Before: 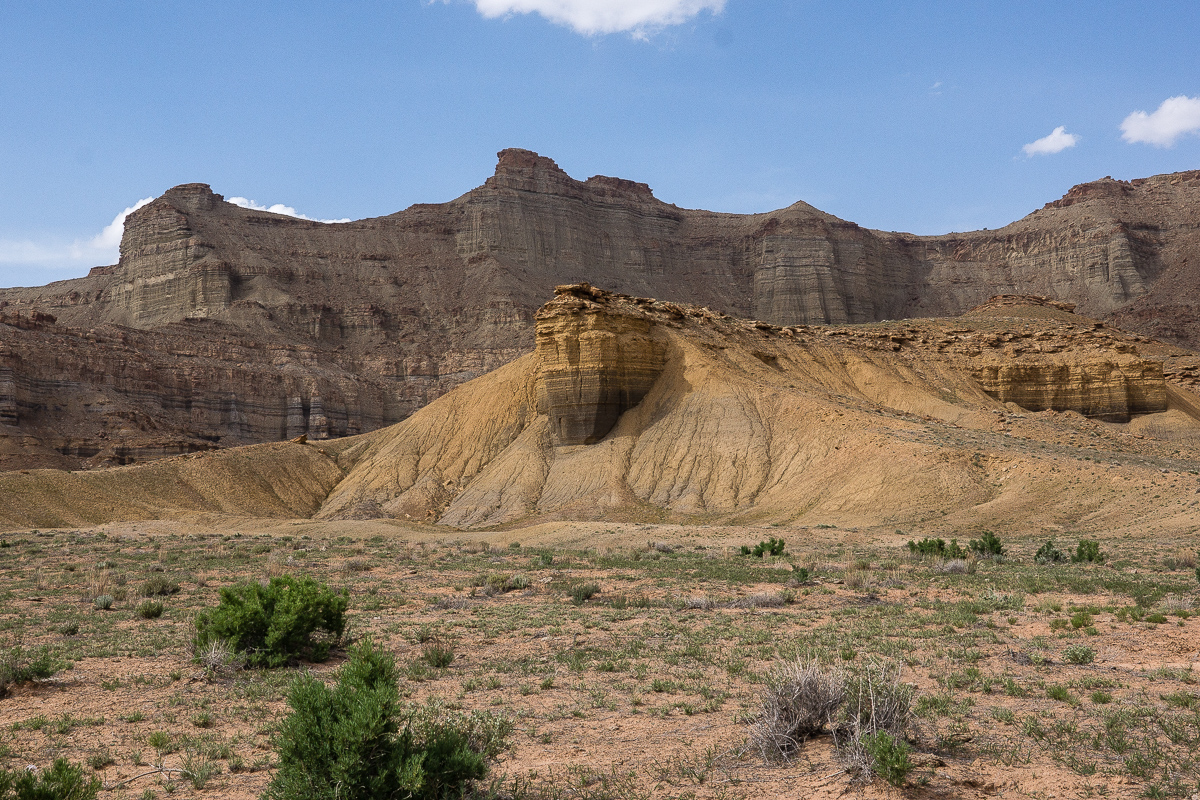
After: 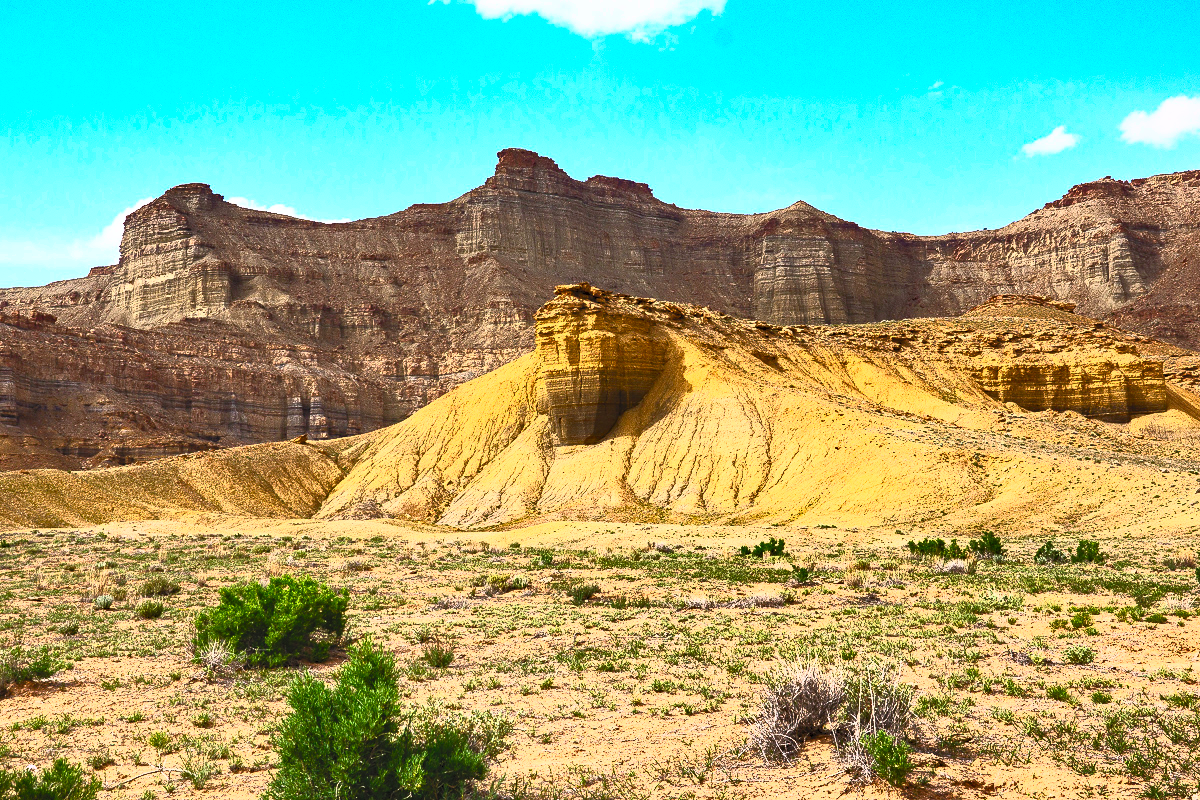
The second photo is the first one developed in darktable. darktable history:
haze removal: strength 0.29, distance 0.25, compatibility mode true, adaptive false
shadows and highlights: soften with gaussian
contrast brightness saturation: contrast 1, brightness 1, saturation 1
